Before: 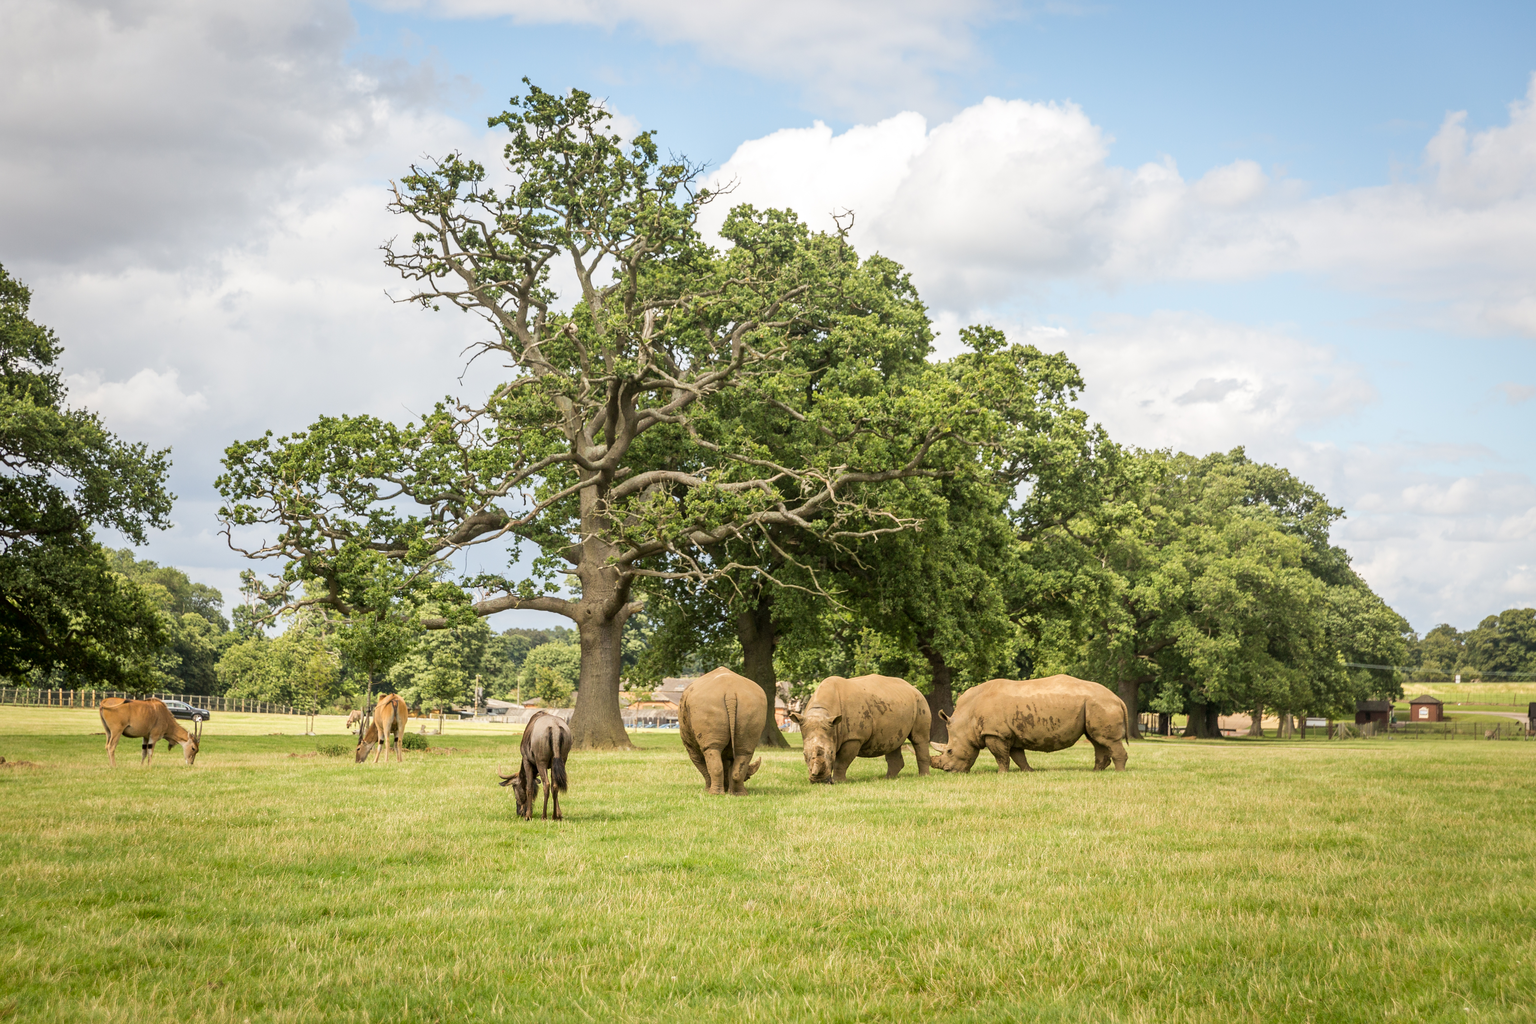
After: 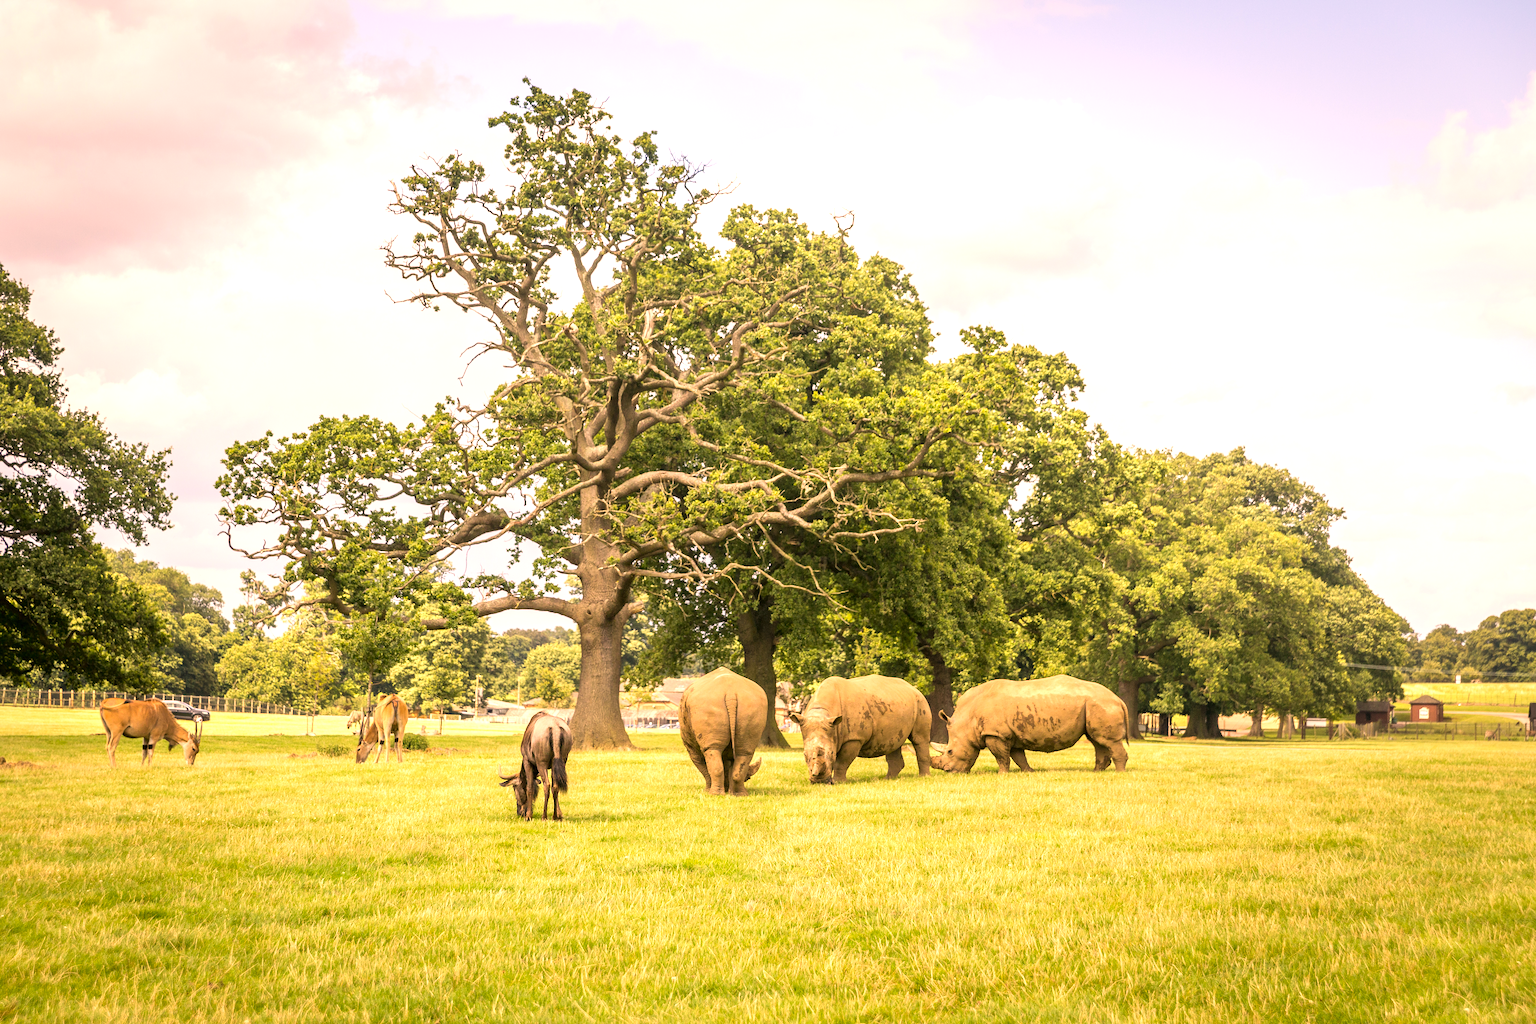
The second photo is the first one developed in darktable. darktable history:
color correction: highlights a* 22.11, highlights b* 21.65
exposure: black level correction 0, exposure 0.703 EV, compensate highlight preservation false
color calibration: illuminant Planckian (black body), adaptation linear Bradford (ICC v4), x 0.361, y 0.366, temperature 4503.21 K
